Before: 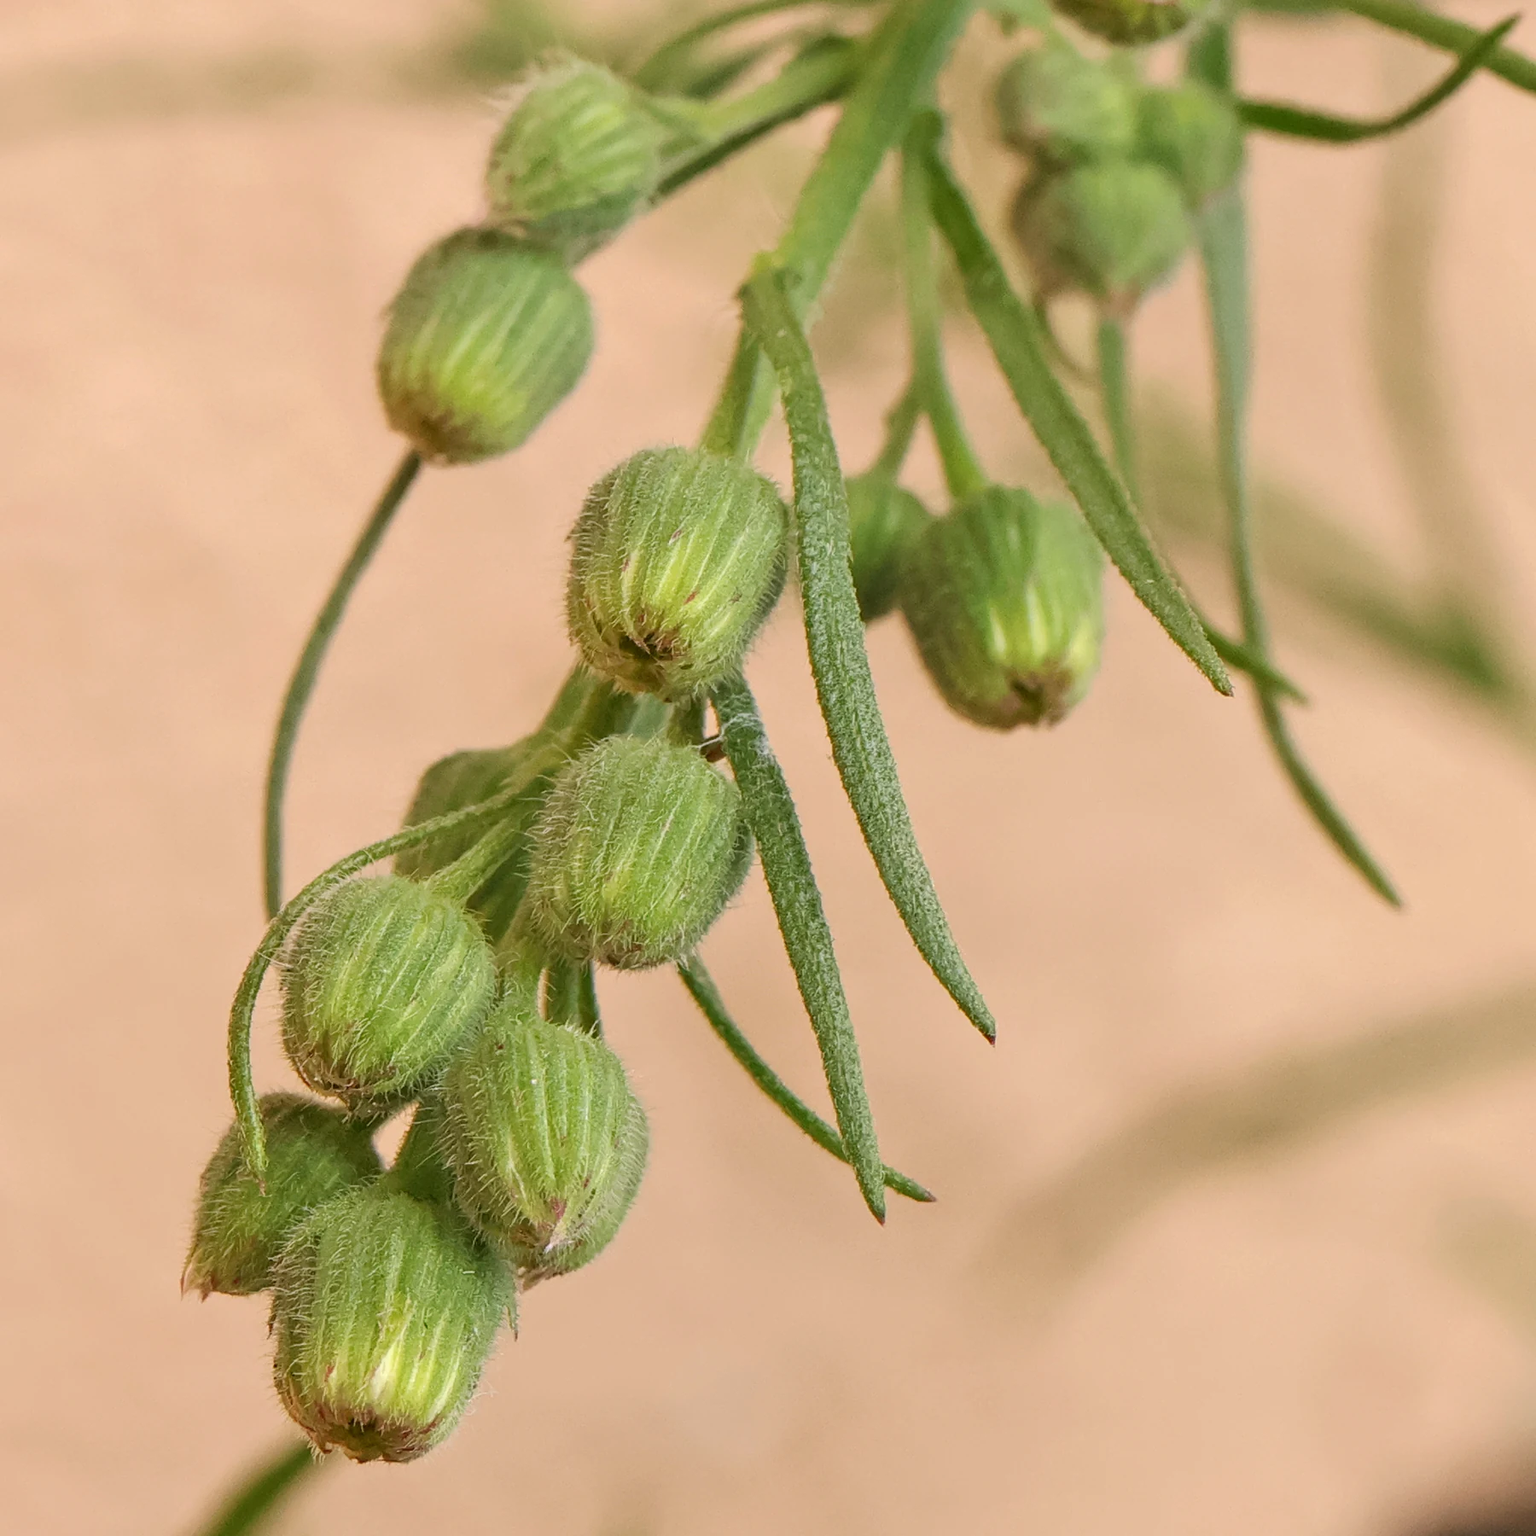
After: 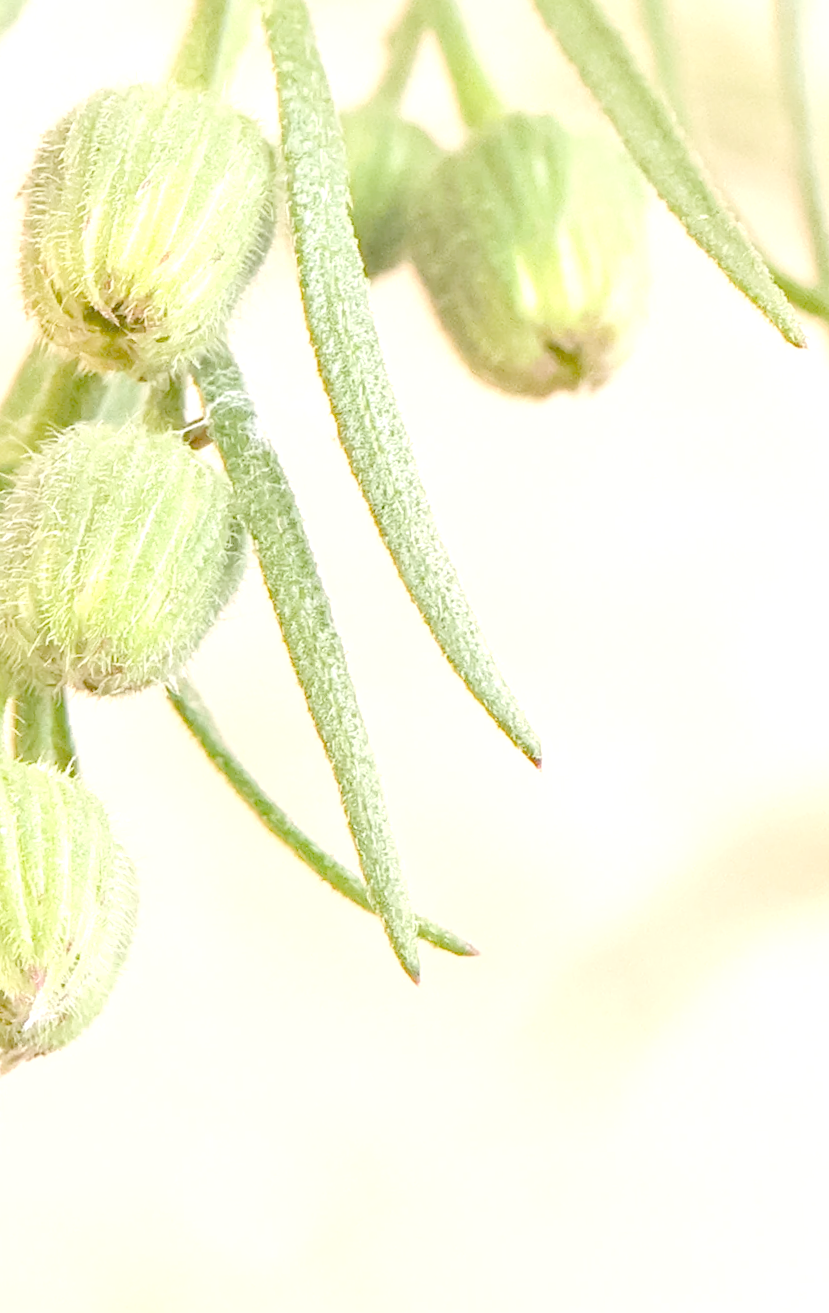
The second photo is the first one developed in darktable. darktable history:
rotate and perspective: rotation -2.22°, lens shift (horizontal) -0.022, automatic cropping off
crop: left 35.432%, top 26.233%, right 20.145%, bottom 3.432%
tone equalizer "contrast tone curve: medium": -8 EV -0.75 EV, -7 EV -0.7 EV, -6 EV -0.6 EV, -5 EV -0.4 EV, -3 EV 0.4 EV, -2 EV 0.6 EV, -1 EV 0.7 EV, +0 EV 0.75 EV, edges refinement/feathering 500, mask exposure compensation -1.57 EV, preserve details no
